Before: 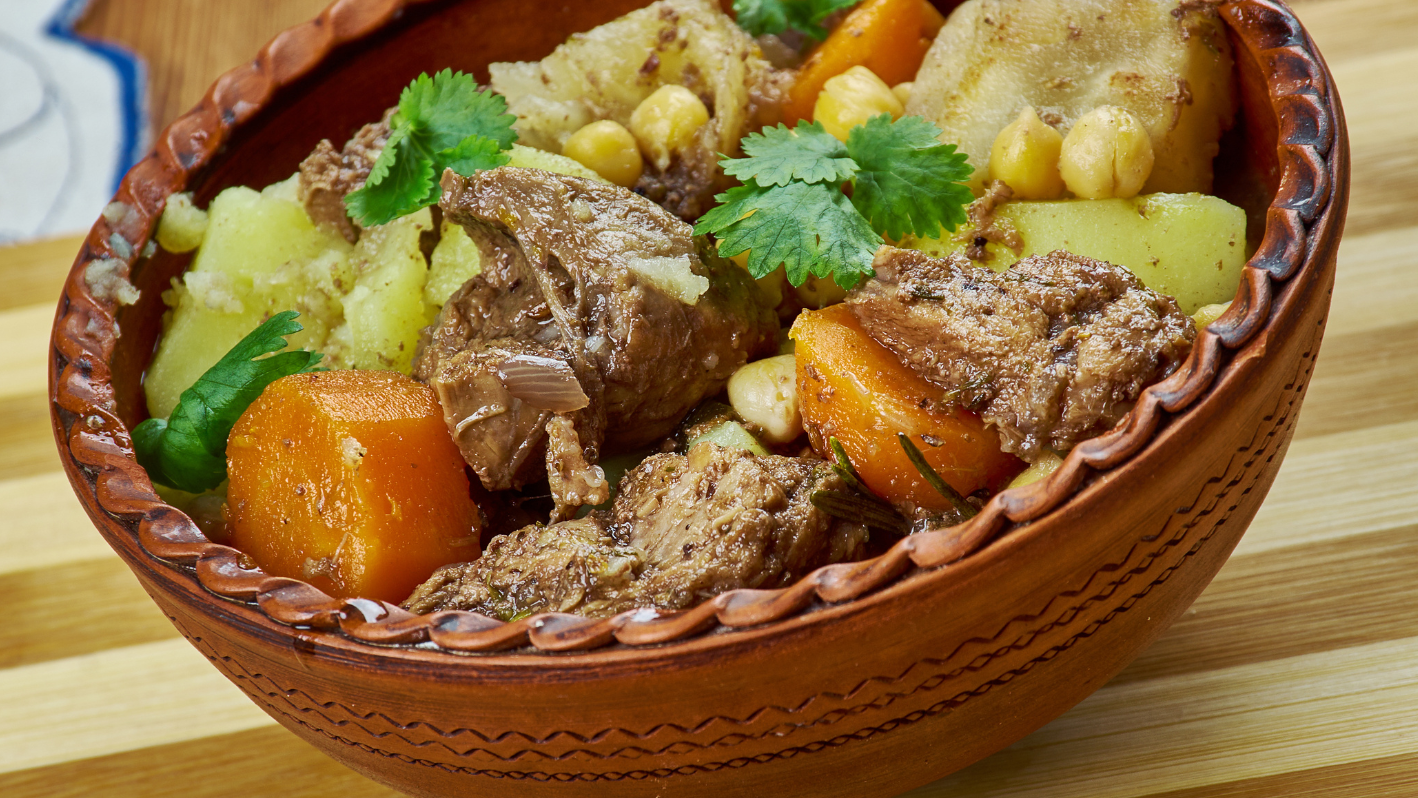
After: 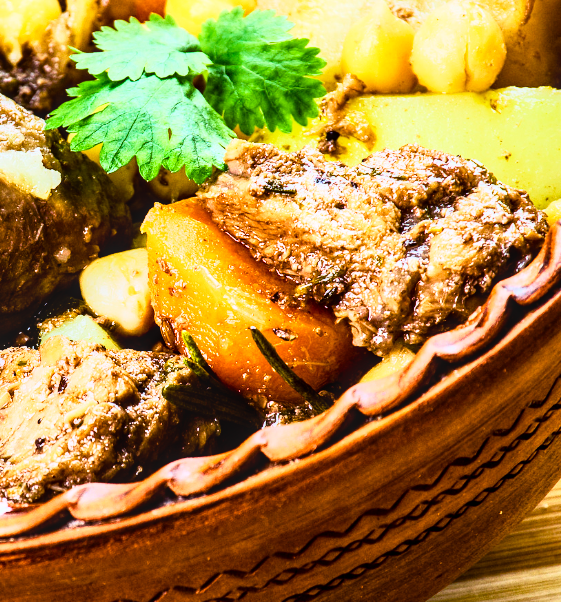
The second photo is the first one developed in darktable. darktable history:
contrast brightness saturation: contrast 0.14
crop: left 45.721%, top 13.393%, right 14.118%, bottom 10.01%
local contrast: on, module defaults
rgb curve: curves: ch0 [(0, 0) (0.21, 0.15) (0.24, 0.21) (0.5, 0.75) (0.75, 0.96) (0.89, 0.99) (1, 1)]; ch1 [(0, 0.02) (0.21, 0.13) (0.25, 0.2) (0.5, 0.67) (0.75, 0.9) (0.89, 0.97) (1, 1)]; ch2 [(0, 0.02) (0.21, 0.13) (0.25, 0.2) (0.5, 0.67) (0.75, 0.9) (0.89, 0.97) (1, 1)], compensate middle gray true
exposure: exposure 0.2 EV, compensate highlight preservation false
color calibration: illuminant as shot in camera, x 0.358, y 0.373, temperature 4628.91 K
color balance rgb: perceptual saturation grading › global saturation 20%, perceptual saturation grading › highlights -25%, perceptual saturation grading › shadows 50%
